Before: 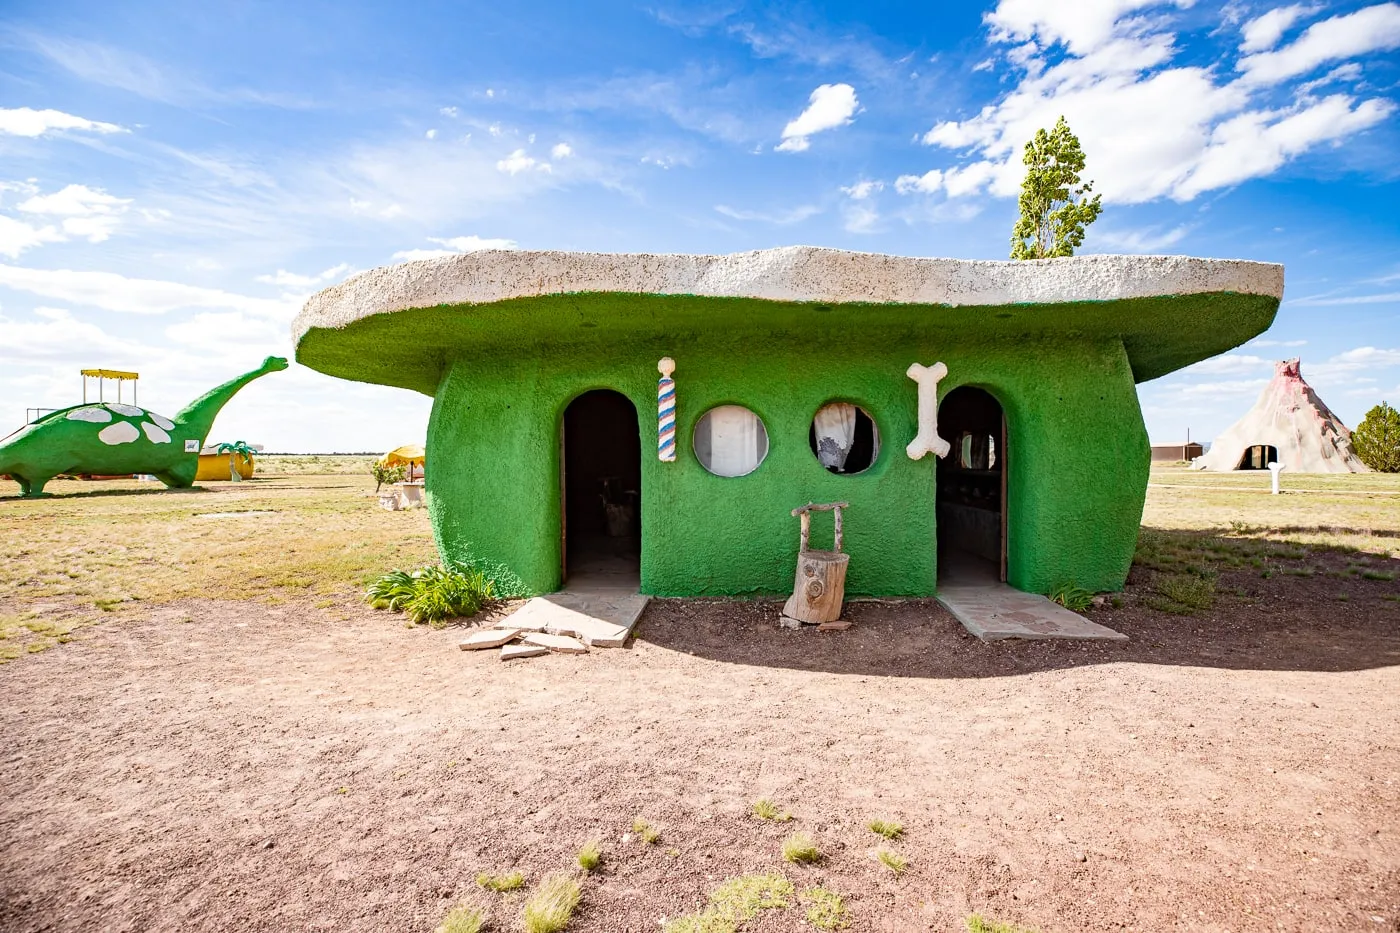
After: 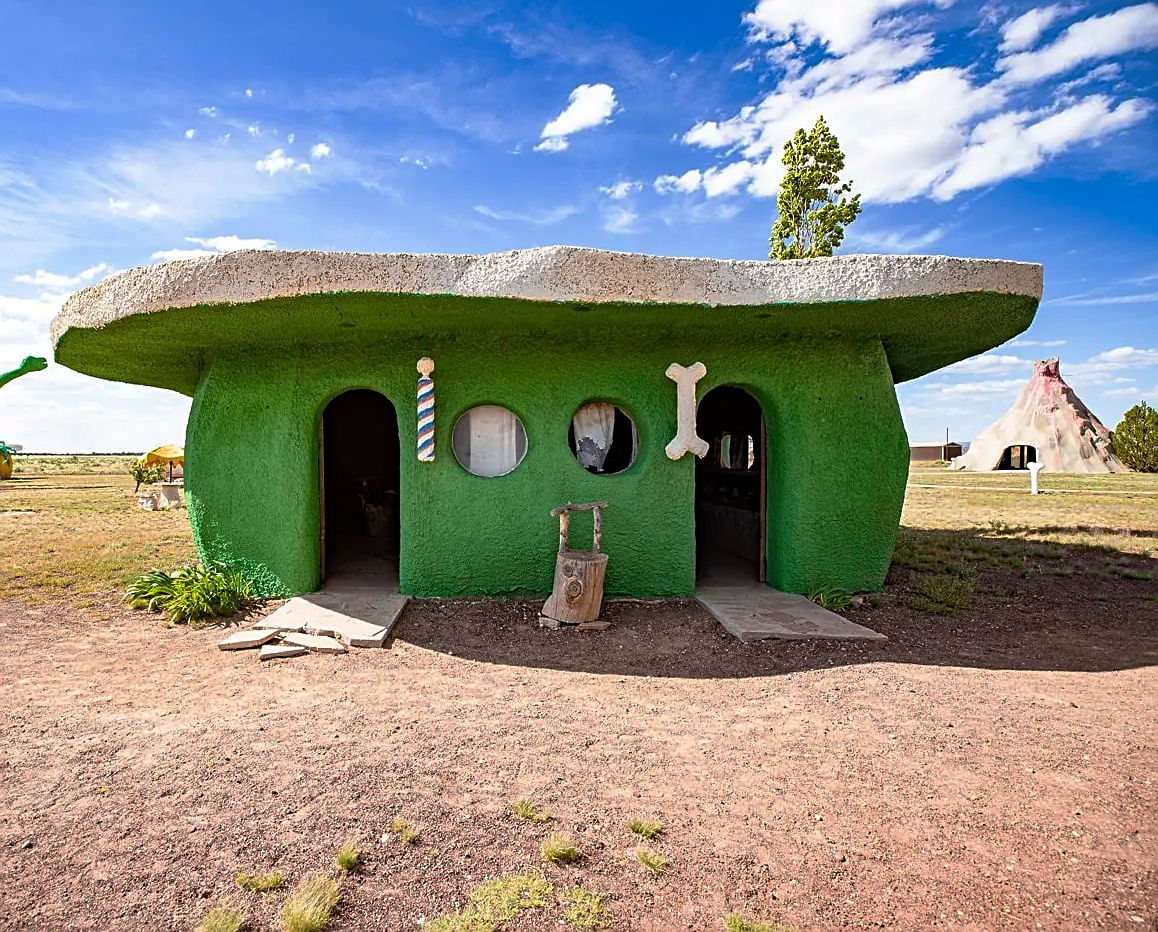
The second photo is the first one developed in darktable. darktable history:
crop: left 17.285%, bottom 0.036%
sharpen: on, module defaults
base curve: curves: ch0 [(0, 0) (0.595, 0.418) (1, 1)], preserve colors none
